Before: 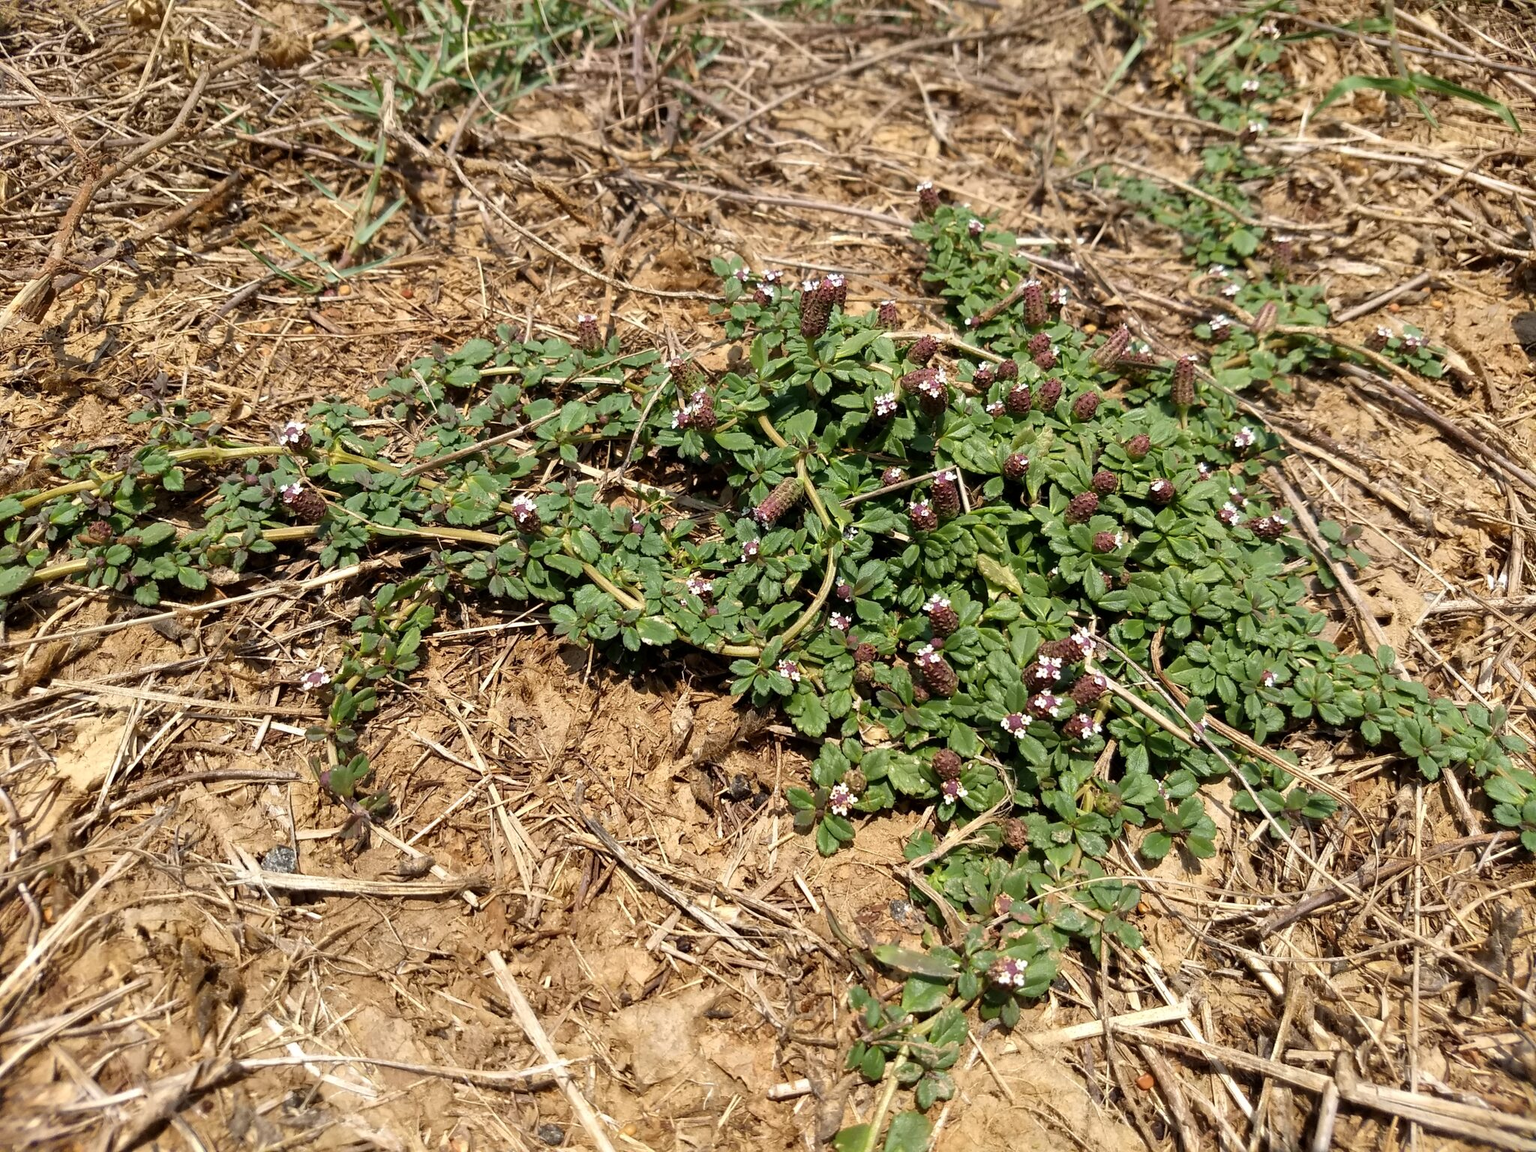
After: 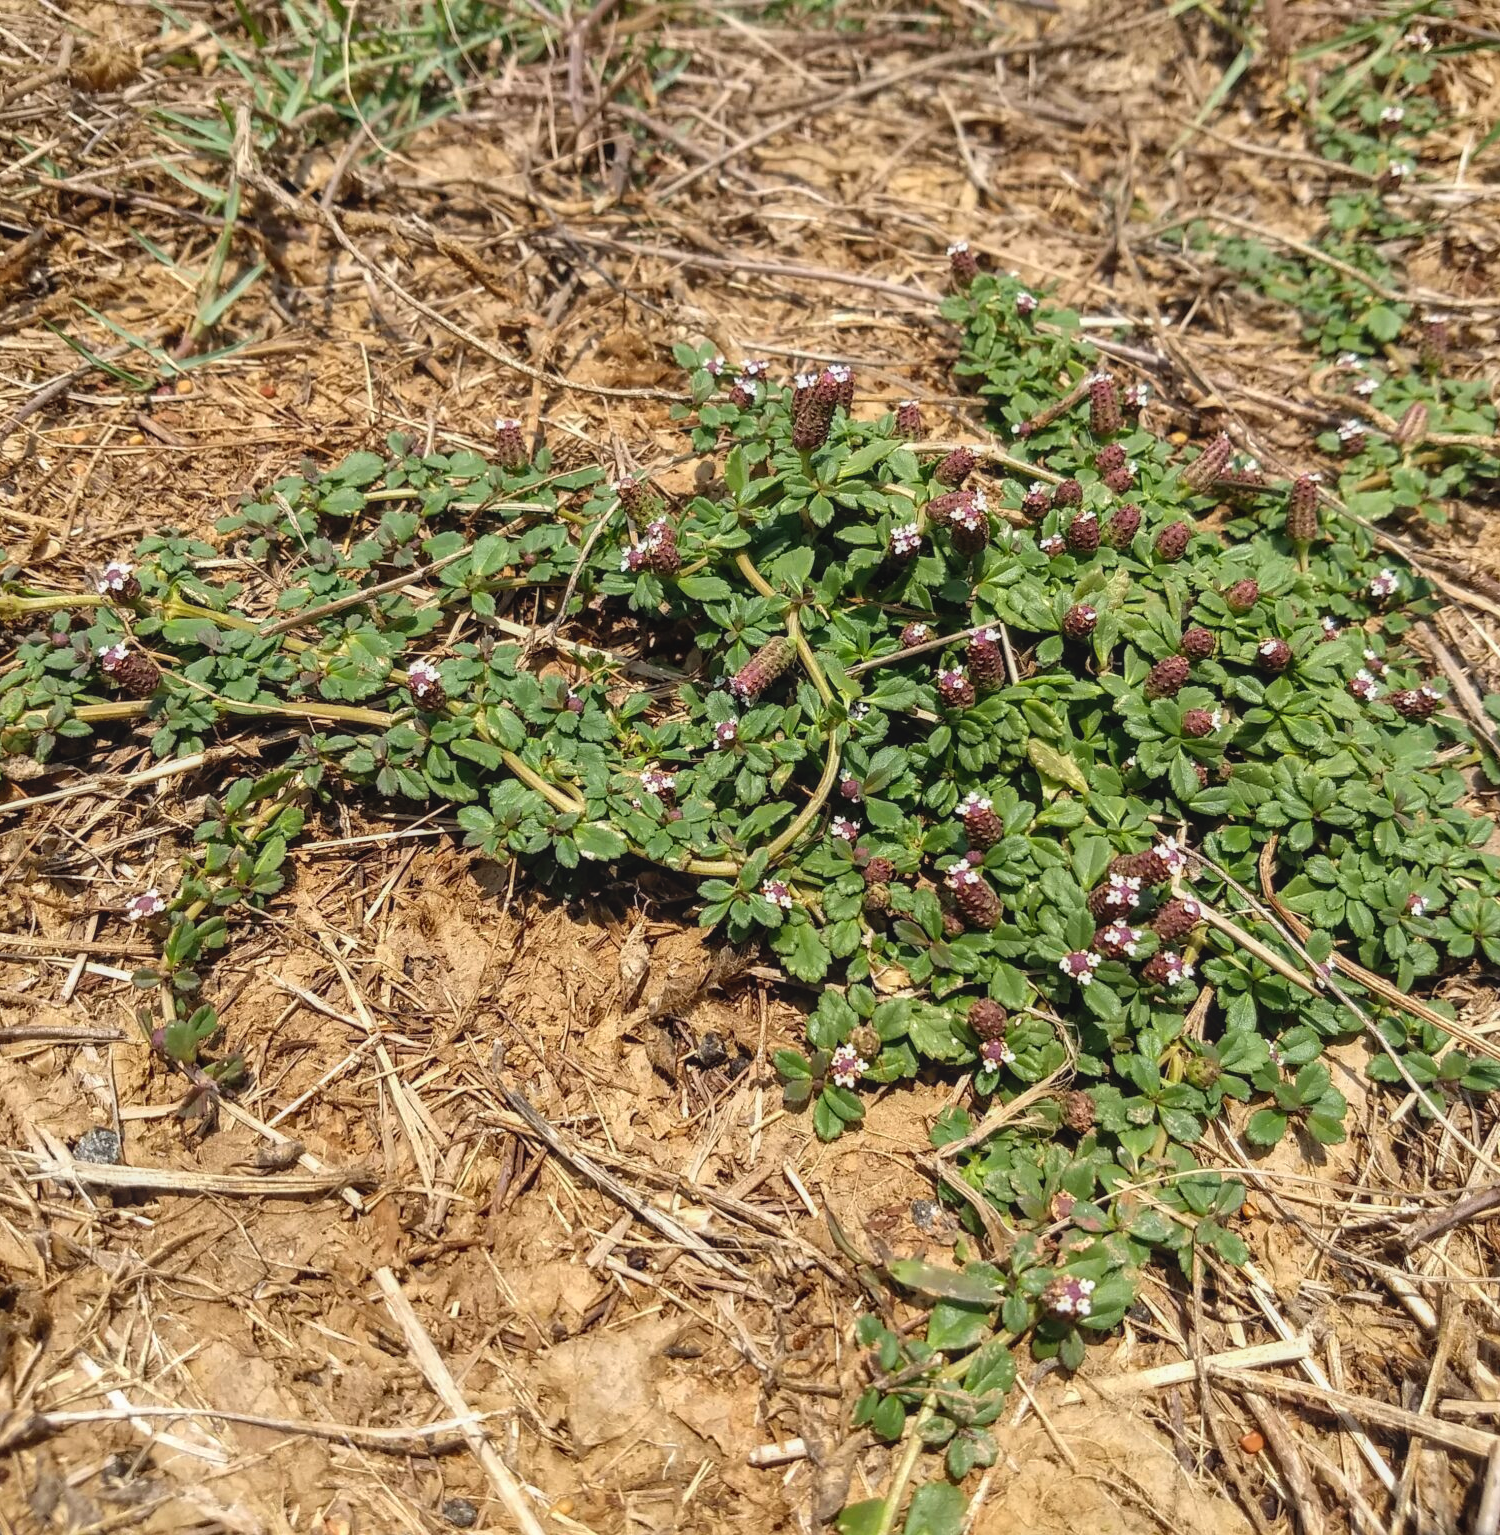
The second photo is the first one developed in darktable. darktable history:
crop: left 13.443%, right 13.31%
local contrast: on, module defaults
contrast brightness saturation: contrast -0.1, brightness 0.05, saturation 0.08
